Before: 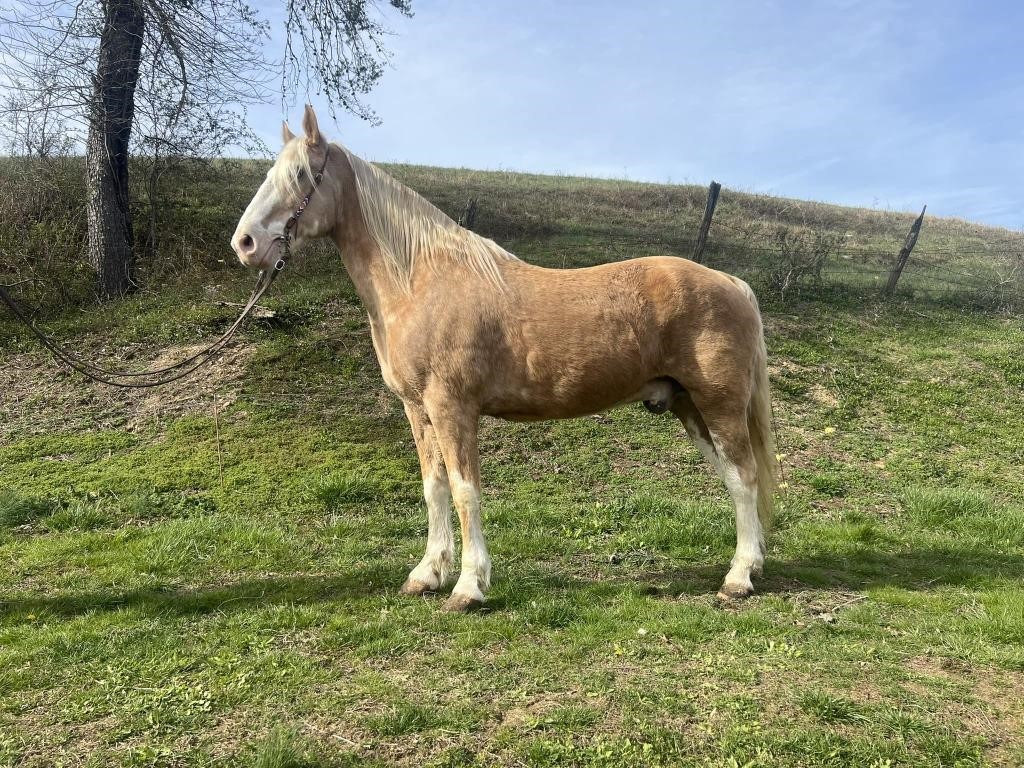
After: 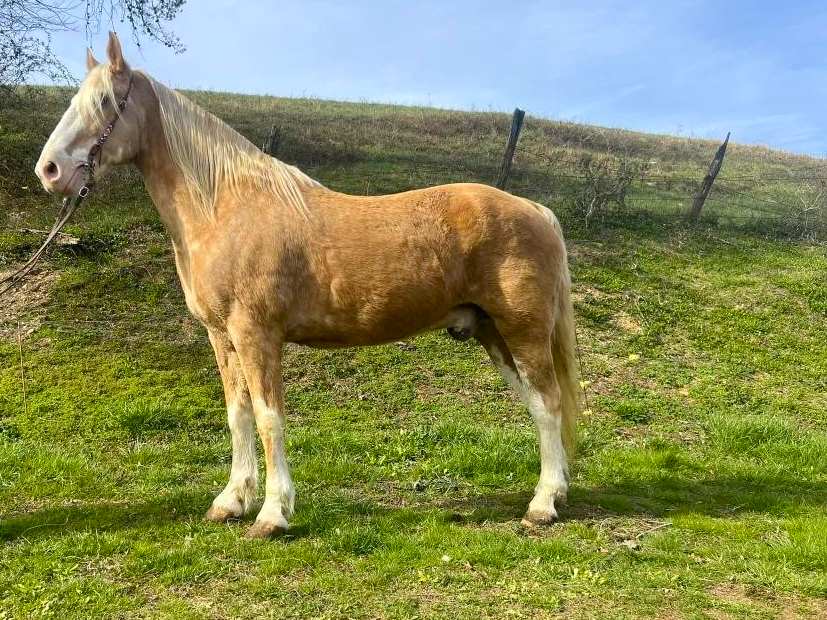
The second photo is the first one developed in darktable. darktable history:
crop: left 19.159%, top 9.58%, bottom 9.58%
velvia: strength 32%, mid-tones bias 0.2
